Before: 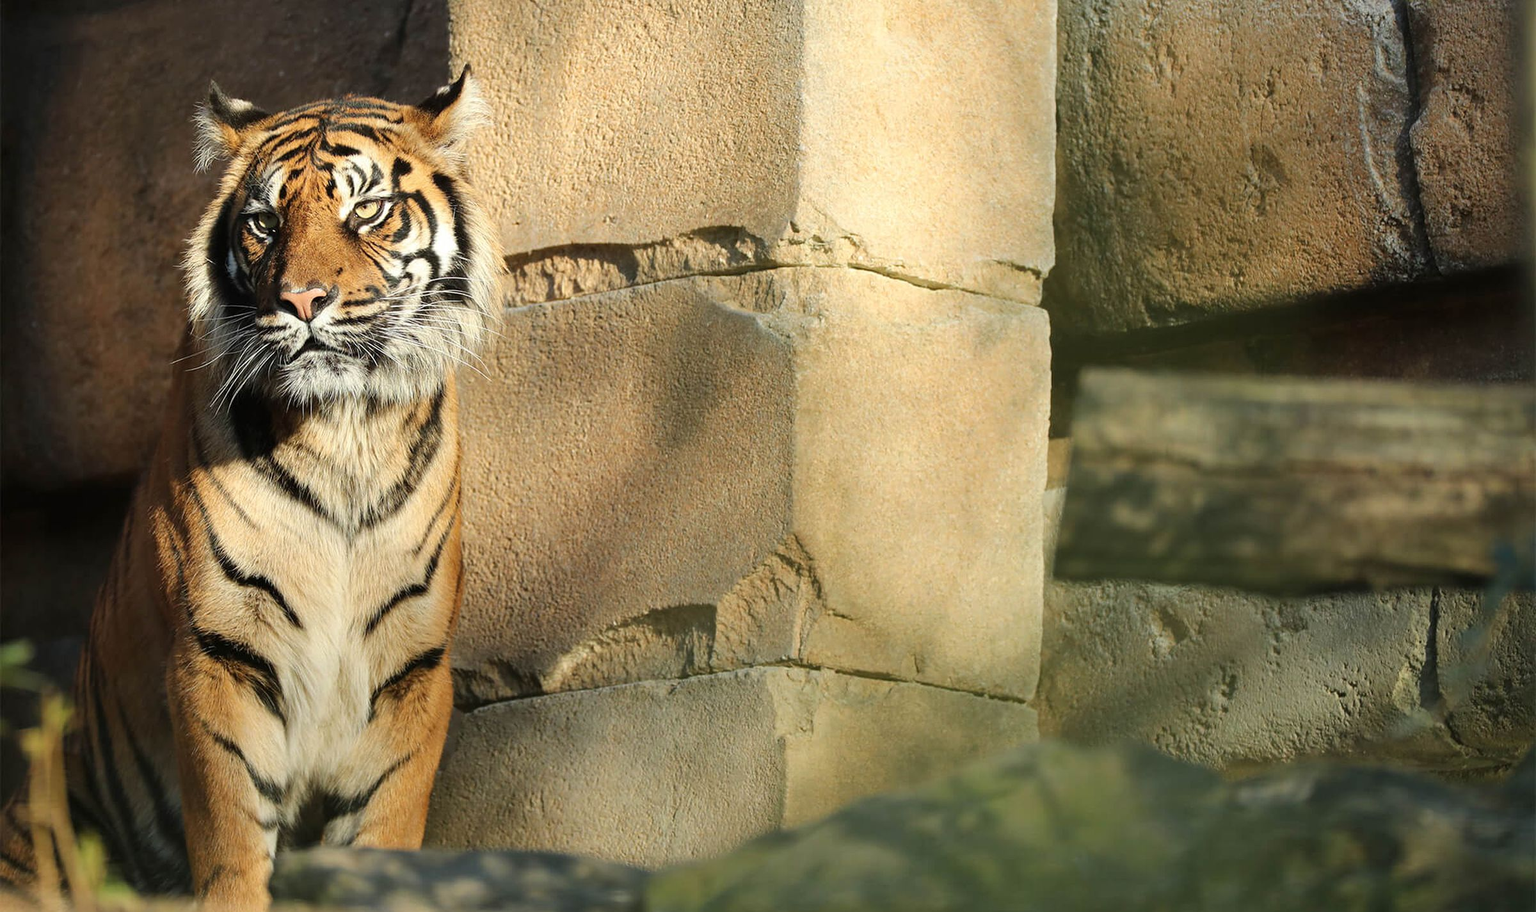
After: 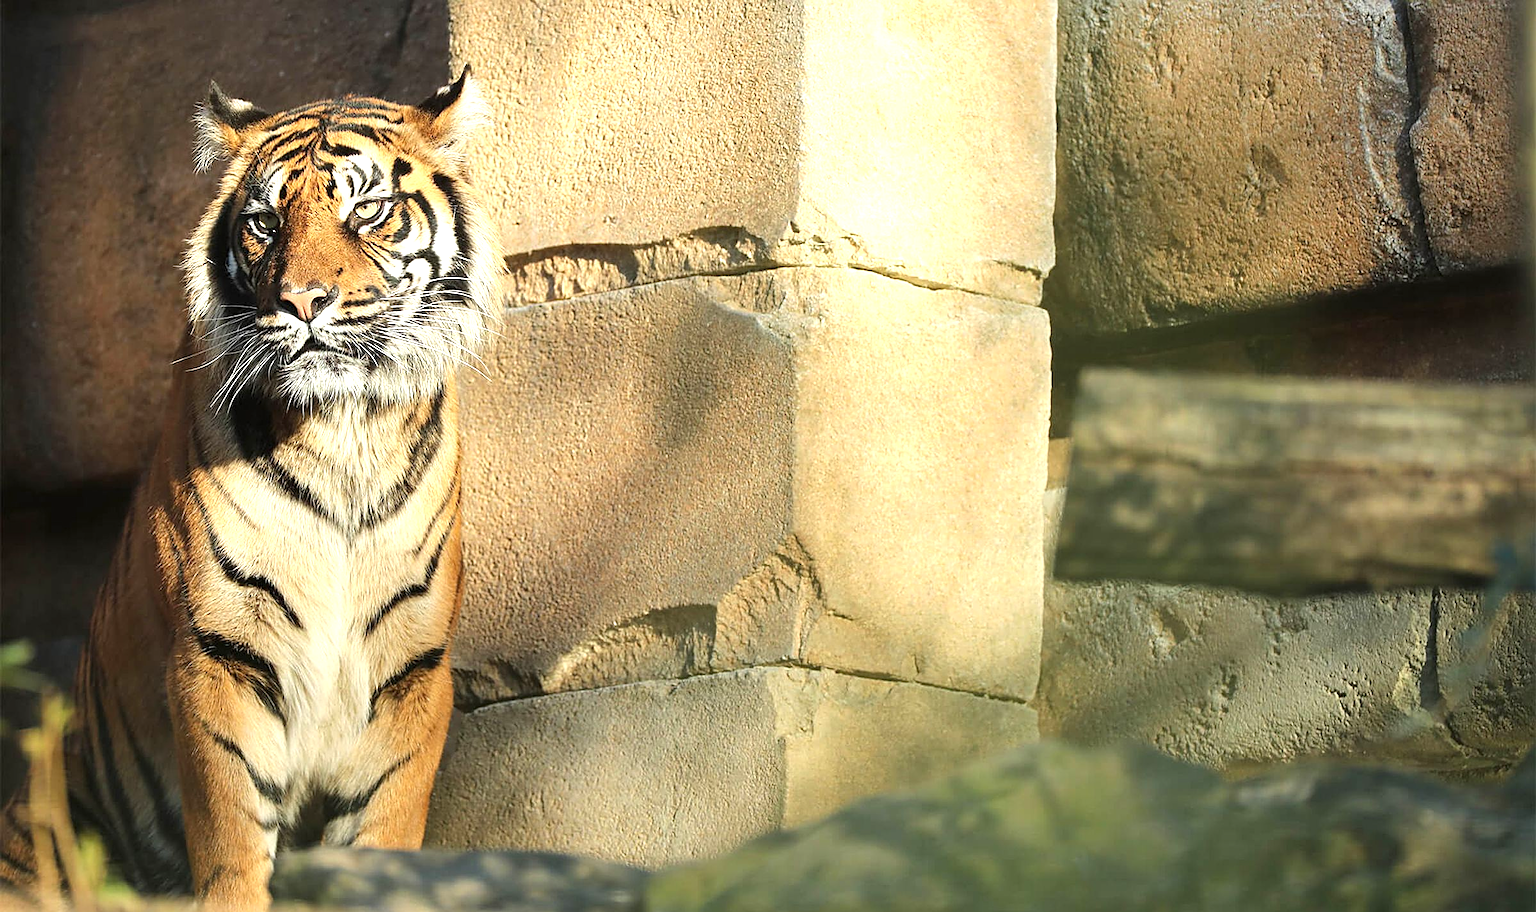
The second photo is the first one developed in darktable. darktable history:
exposure: black level correction 0, exposure 0.698 EV, compensate highlight preservation false
sharpen: on, module defaults
